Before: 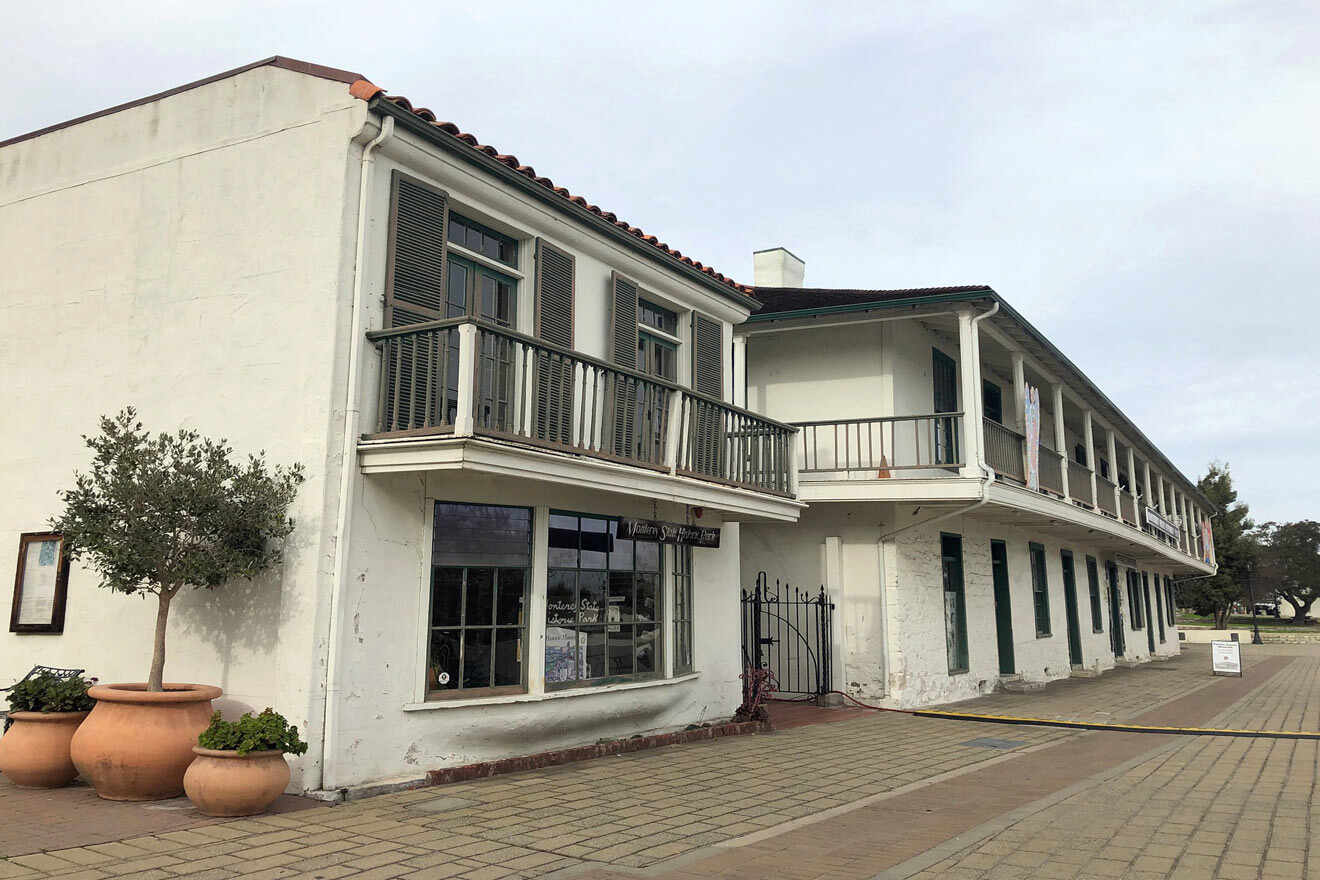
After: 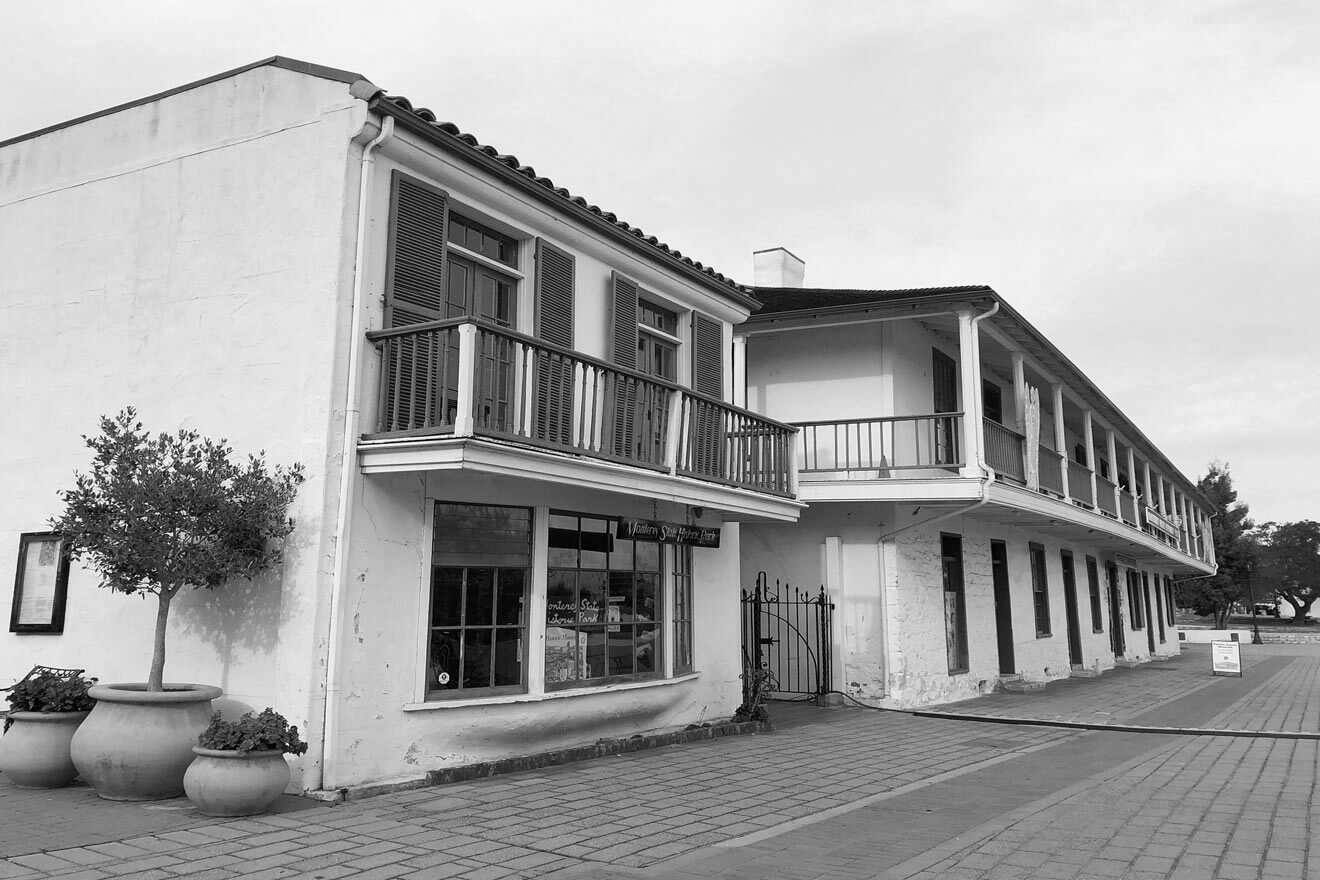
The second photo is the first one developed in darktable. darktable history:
color calibration: output gray [0.714, 0.278, 0, 0], illuminant as shot in camera, x 0.358, y 0.373, temperature 4628.91 K
